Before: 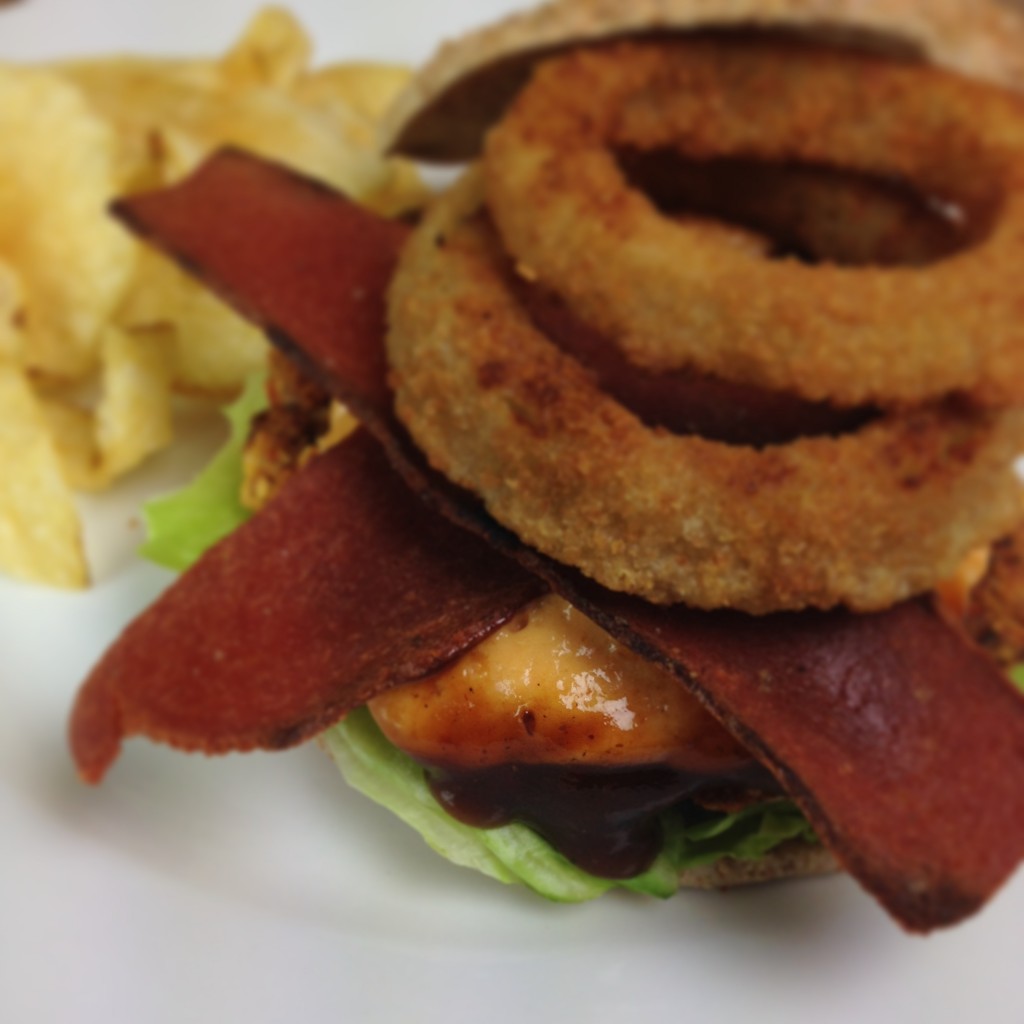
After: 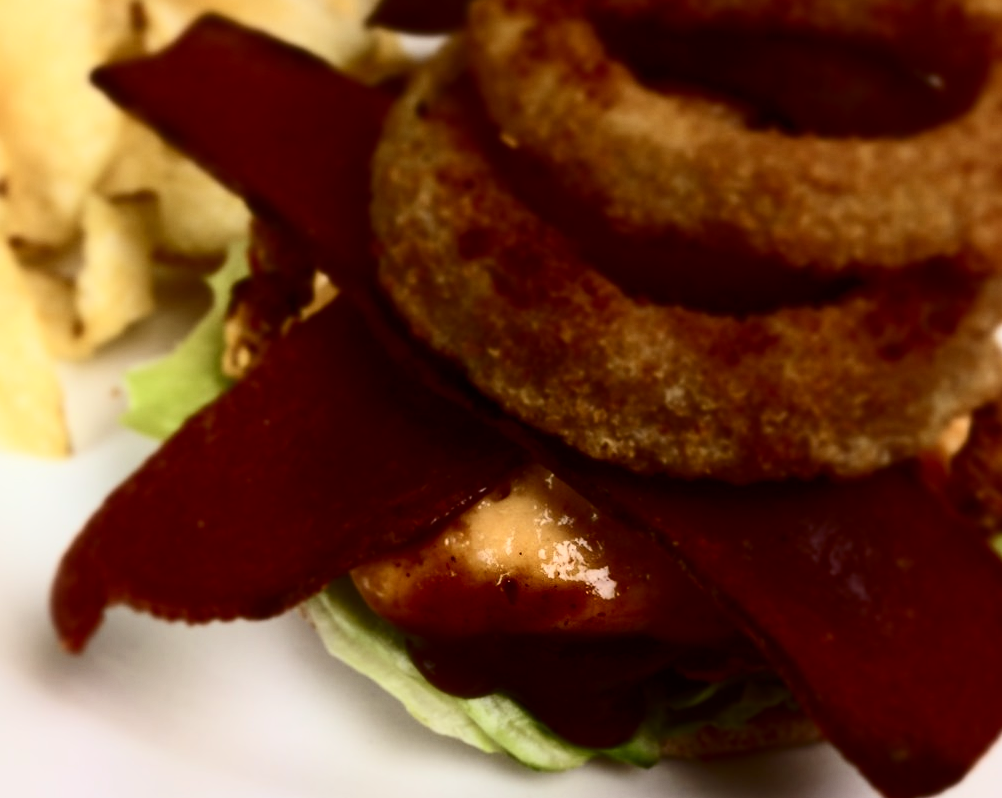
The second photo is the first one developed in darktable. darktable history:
crop and rotate: left 1.814%, top 12.818%, right 0.25%, bottom 9.225%
contrast brightness saturation: contrast 0.5, saturation -0.1
rgb levels: mode RGB, independent channels, levels [[0, 0.5, 1], [0, 0.521, 1], [0, 0.536, 1]]
